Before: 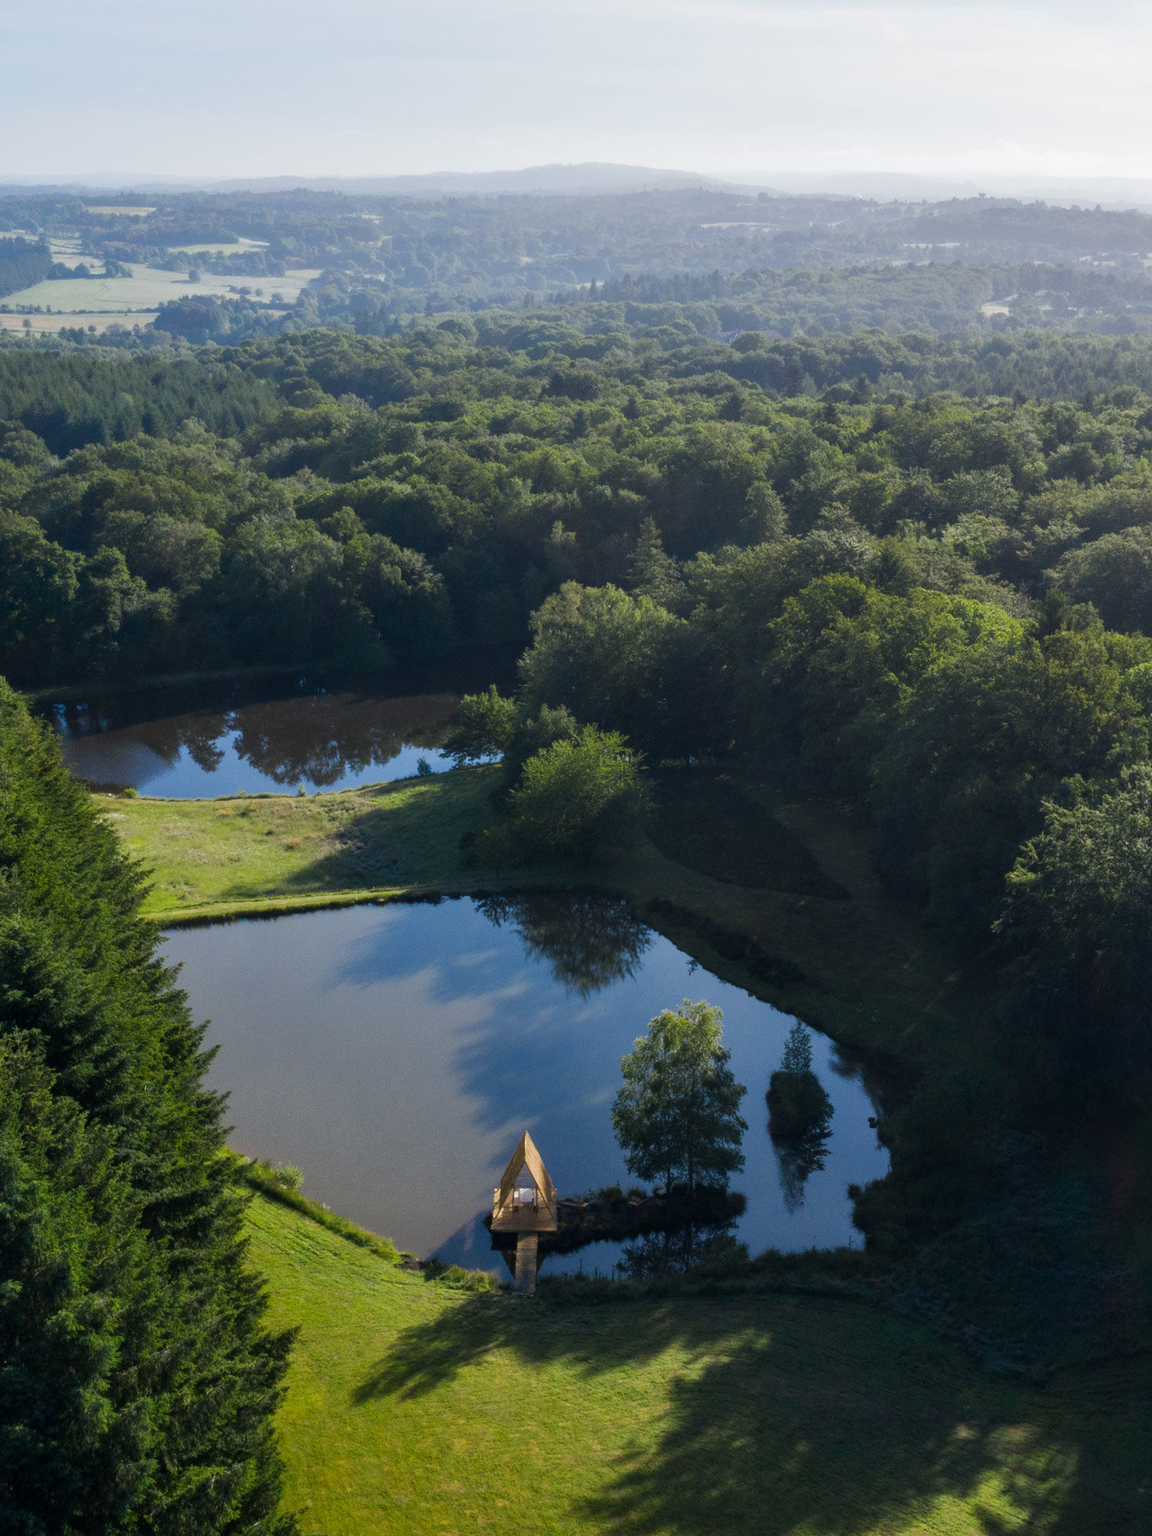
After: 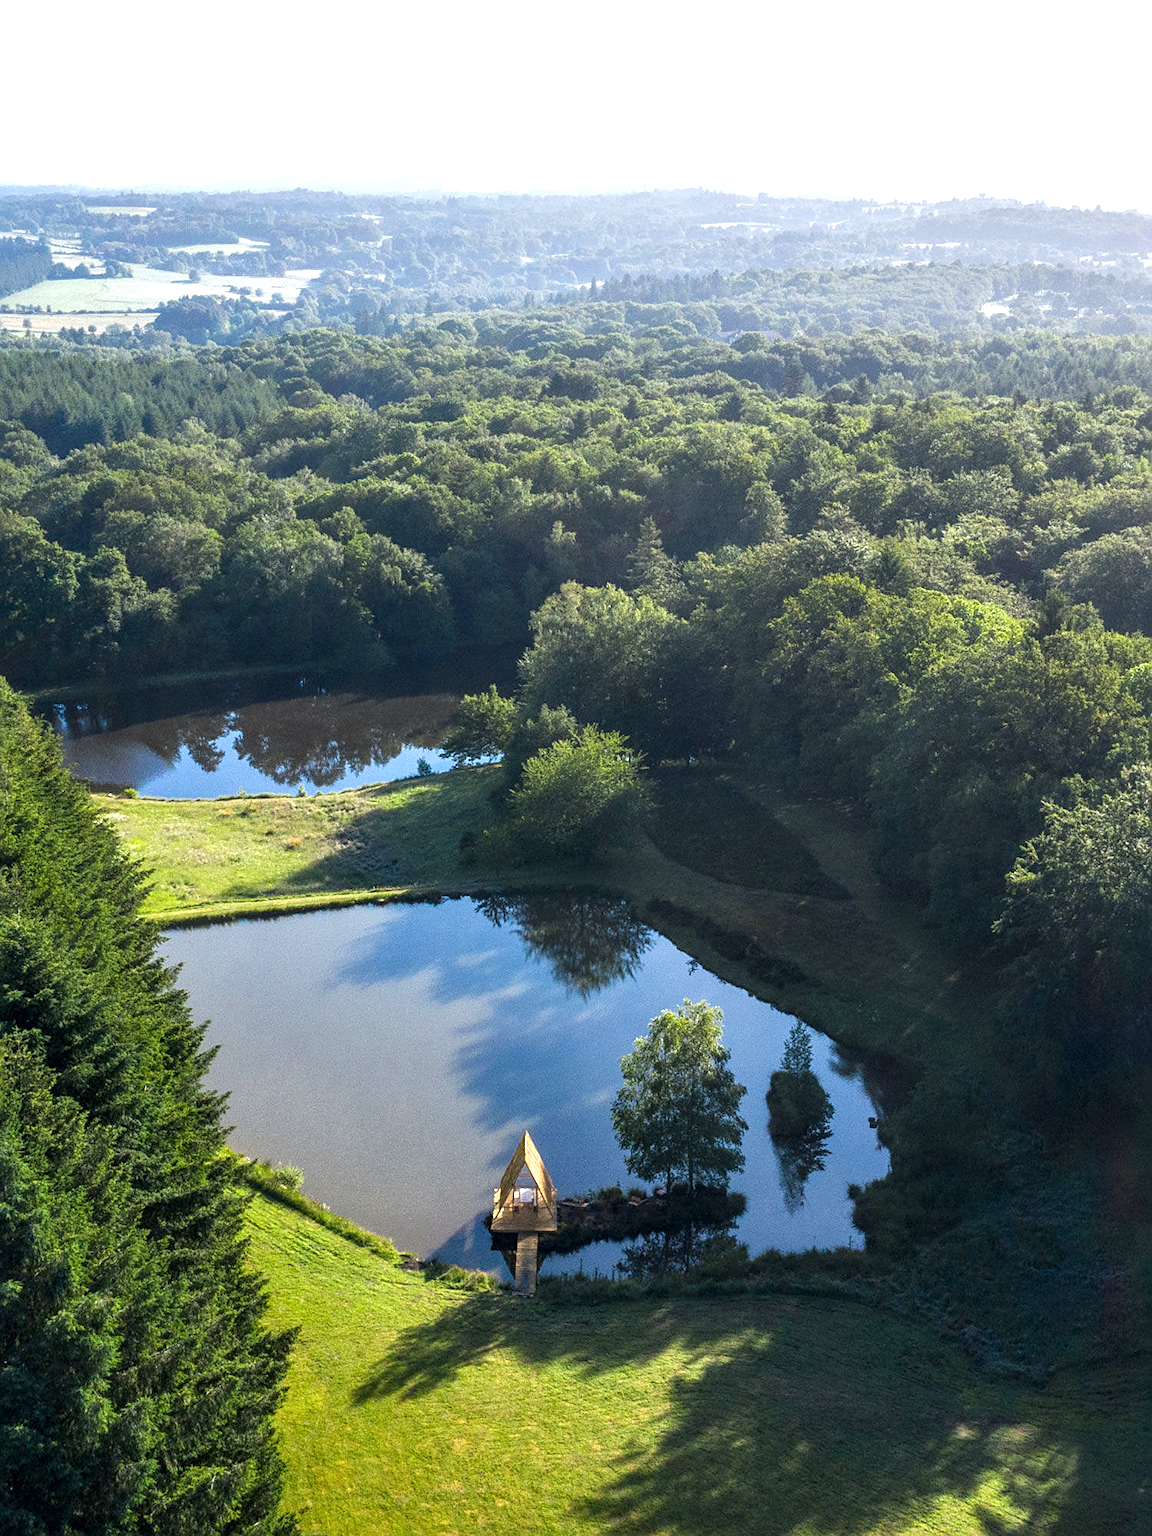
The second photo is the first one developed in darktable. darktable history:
local contrast: on, module defaults
sharpen: on, module defaults
exposure: black level correction 0, exposure 0.95 EV, compensate highlight preservation false
